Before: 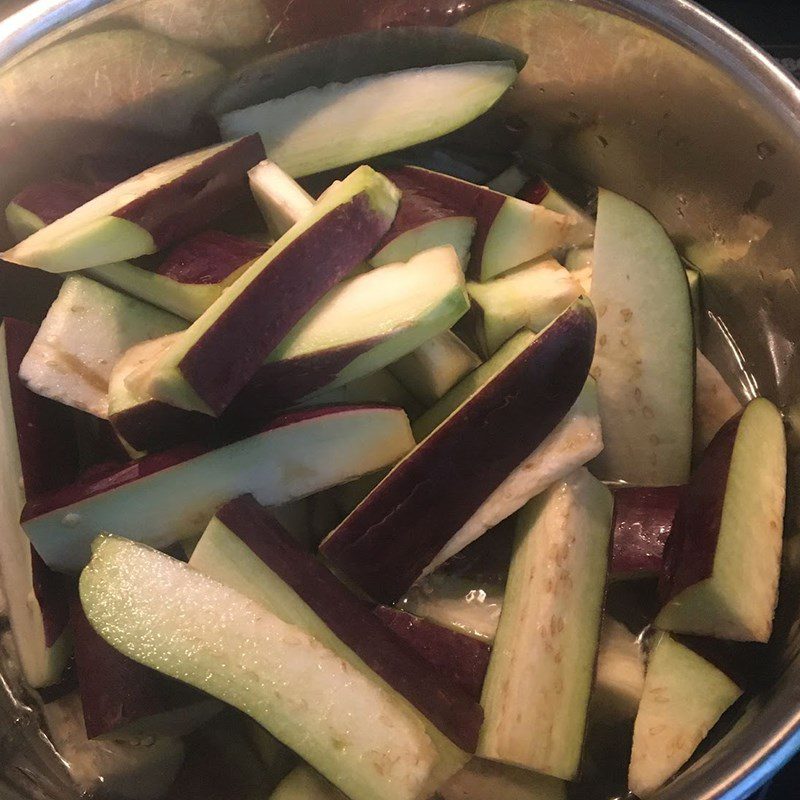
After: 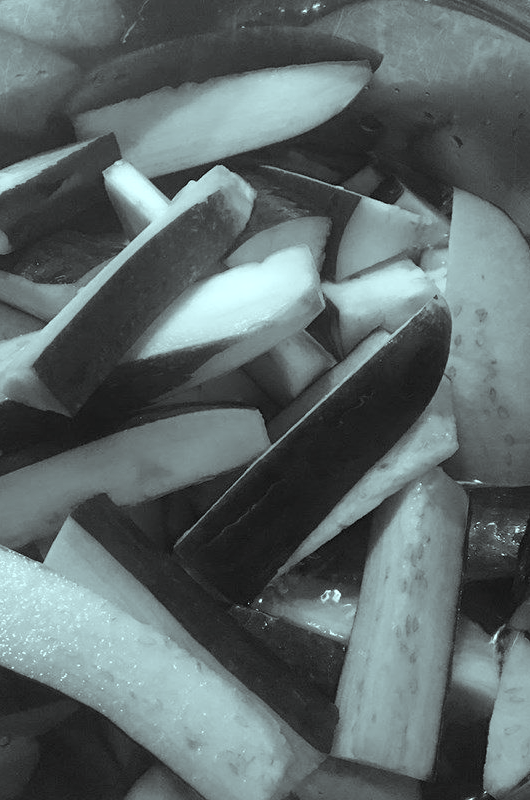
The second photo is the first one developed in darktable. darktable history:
color calibration: output gray [0.18, 0.41, 0.41, 0], x 0.37, y 0.382, temperature 4319.65 K
color balance rgb: highlights gain › luminance 15.216%, highlights gain › chroma 3.901%, highlights gain › hue 208.26°, perceptual saturation grading › global saturation 20%, perceptual saturation grading › highlights -25.567%, perceptual saturation grading › shadows 49.397%, perceptual brilliance grading › mid-tones 9.341%, perceptual brilliance grading › shadows 14.275%
crop and rotate: left 18.241%, right 15.489%
